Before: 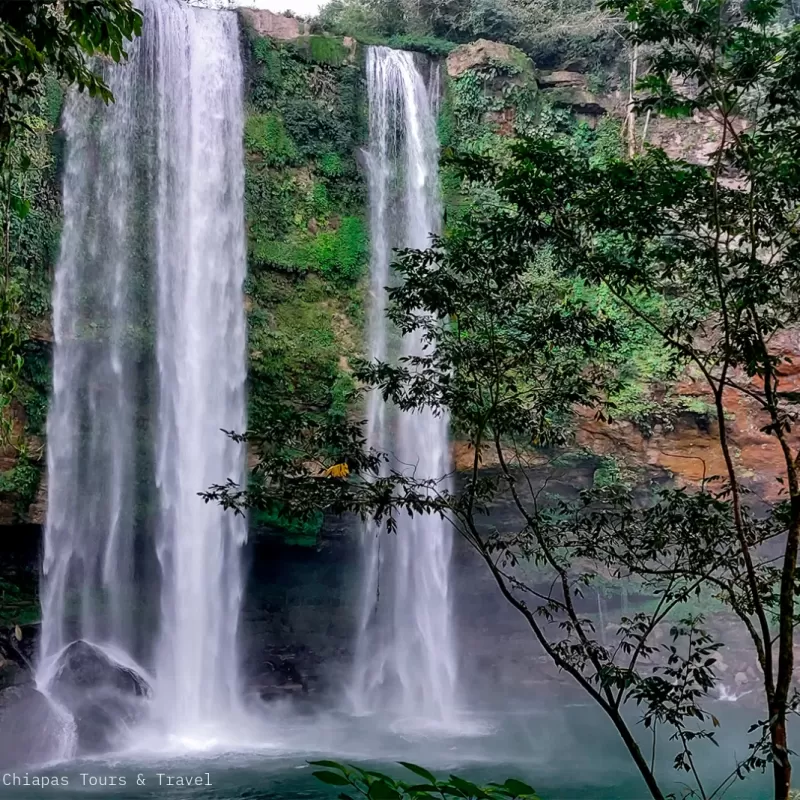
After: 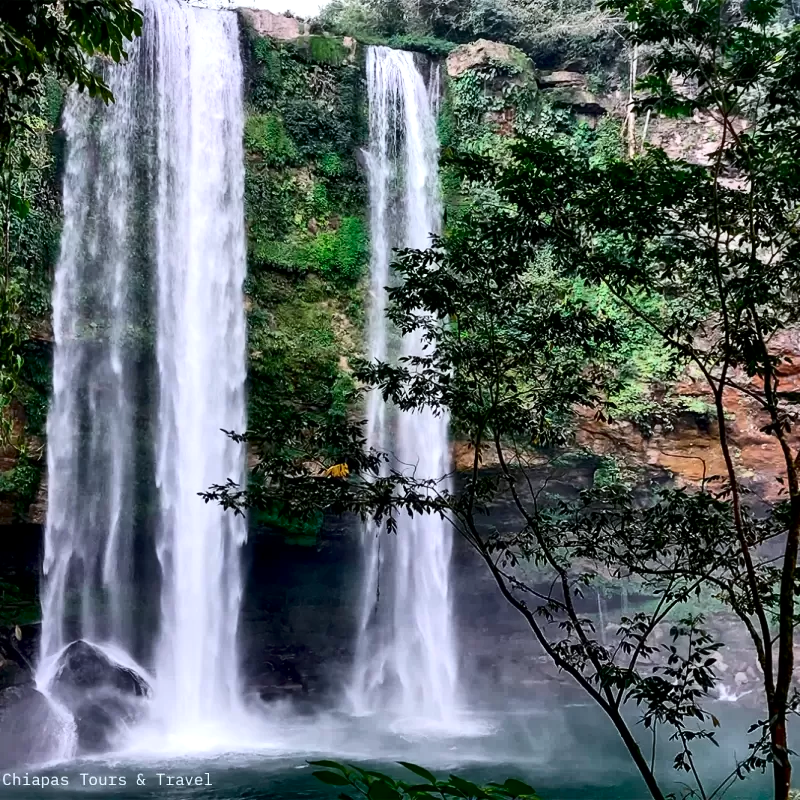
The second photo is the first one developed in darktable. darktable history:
contrast brightness saturation: contrast 0.28
local contrast: mode bilateral grid, contrast 20, coarseness 50, detail 130%, midtone range 0.2
white balance: red 0.982, blue 1.018
exposure: exposure 0.207 EV, compensate highlight preservation false
